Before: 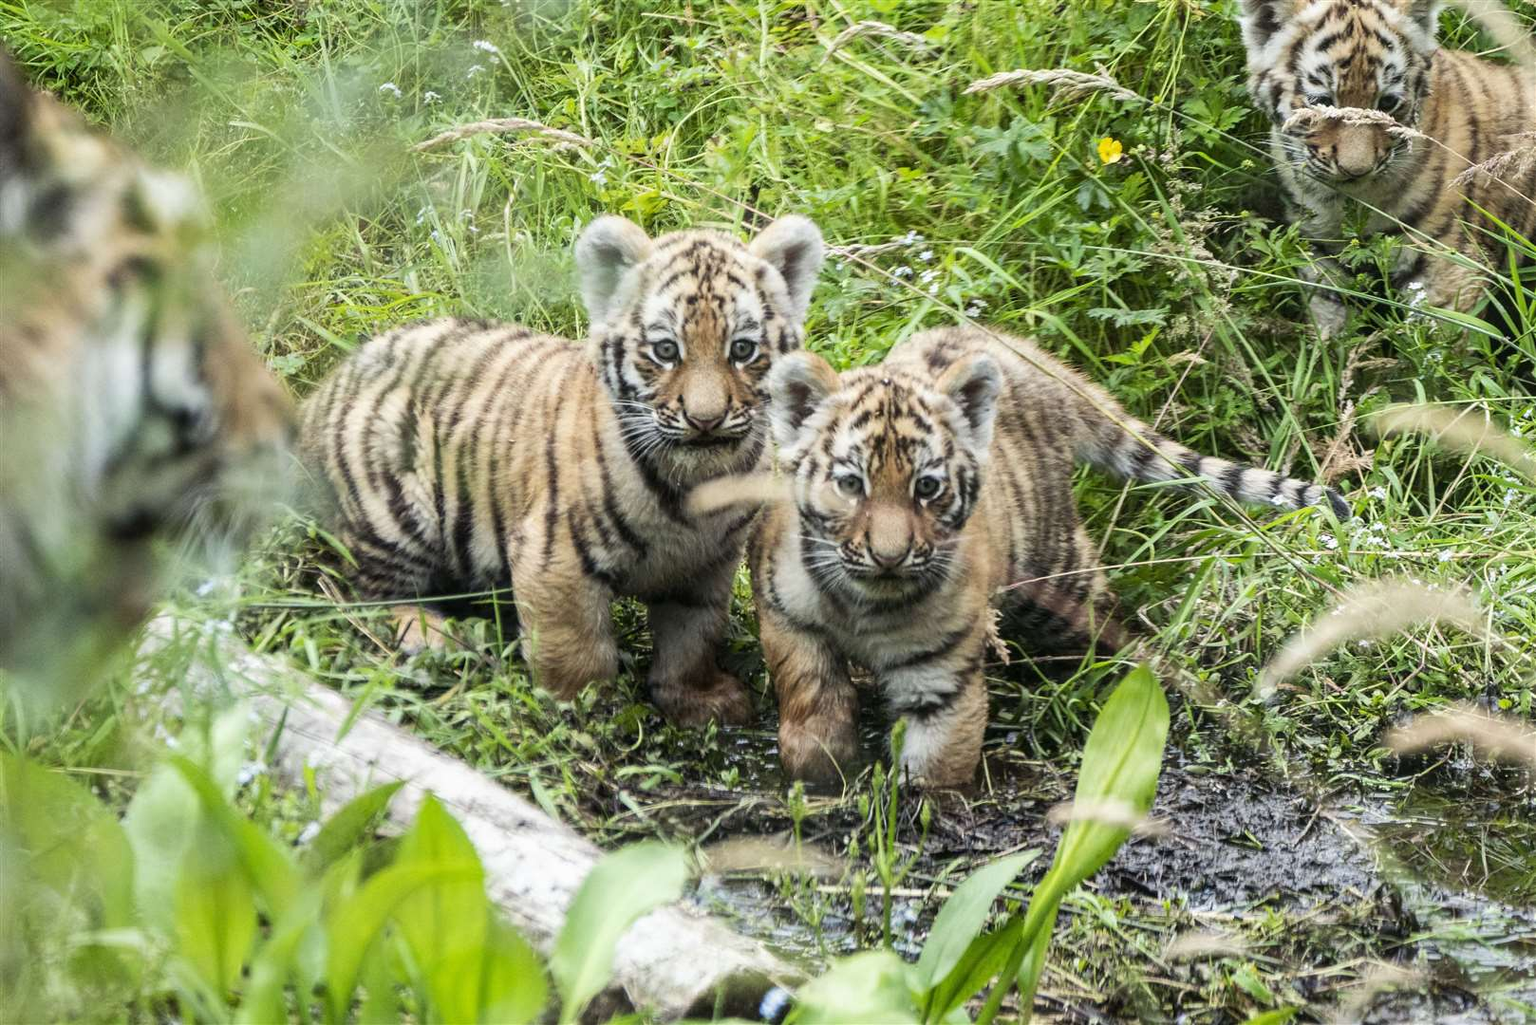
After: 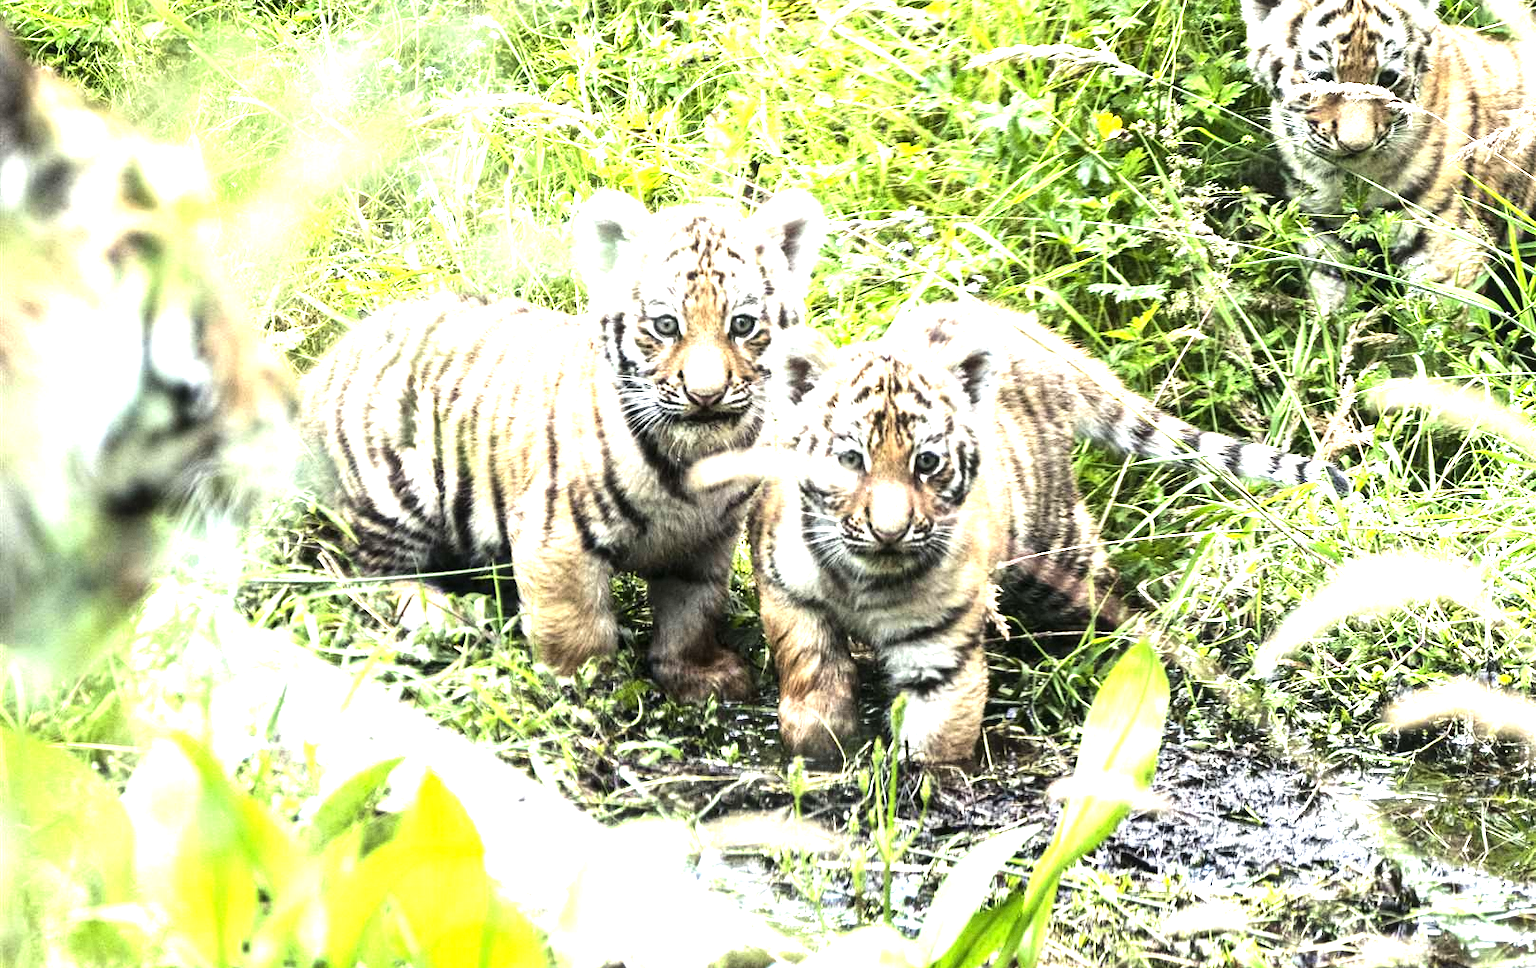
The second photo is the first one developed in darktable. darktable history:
crop and rotate: top 2.479%, bottom 3.018%
exposure: black level correction 0, exposure 1.1 EV, compensate exposure bias true, compensate highlight preservation false
tone equalizer: -8 EV -0.75 EV, -7 EV -0.7 EV, -6 EV -0.6 EV, -5 EV -0.4 EV, -3 EV 0.4 EV, -2 EV 0.6 EV, -1 EV 0.7 EV, +0 EV 0.75 EV, edges refinement/feathering 500, mask exposure compensation -1.57 EV, preserve details no
grain: coarseness 0.09 ISO, strength 10%
